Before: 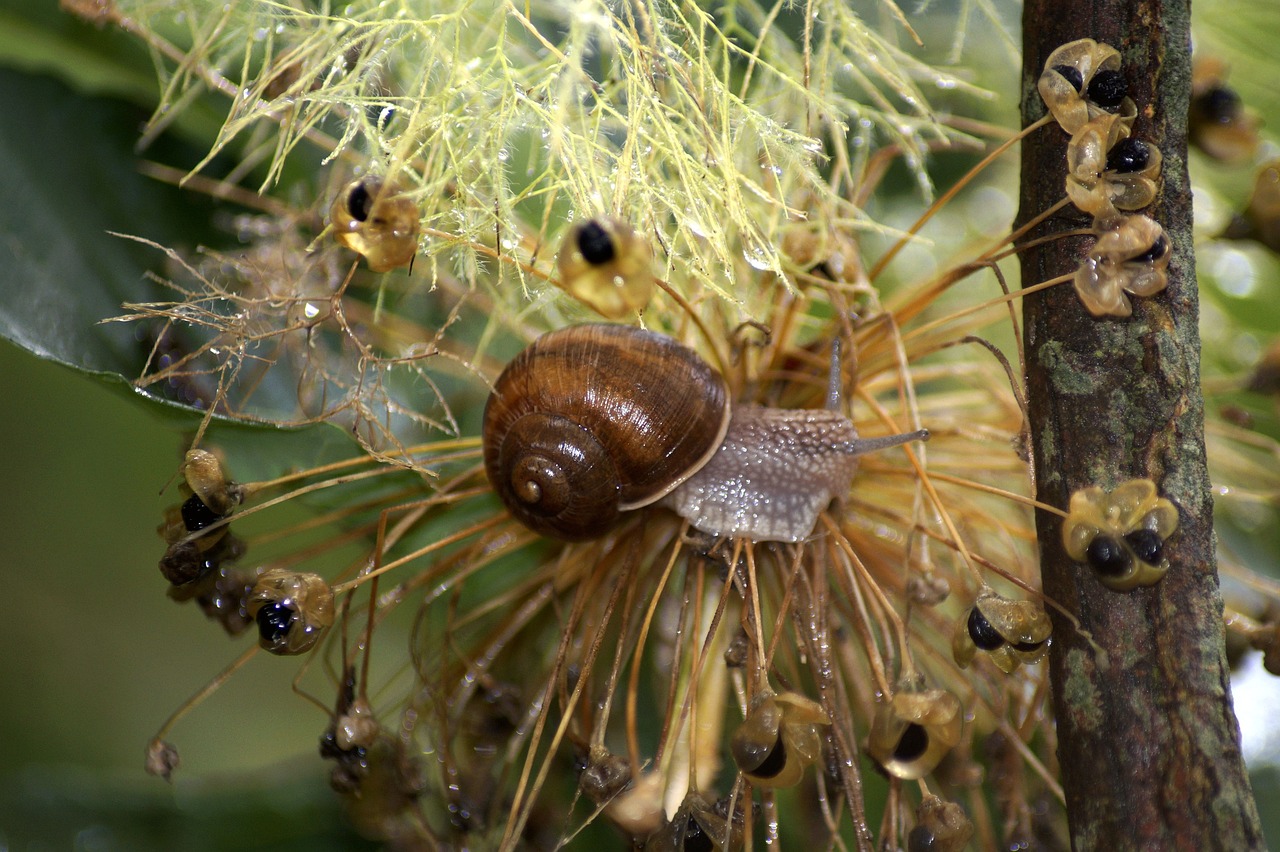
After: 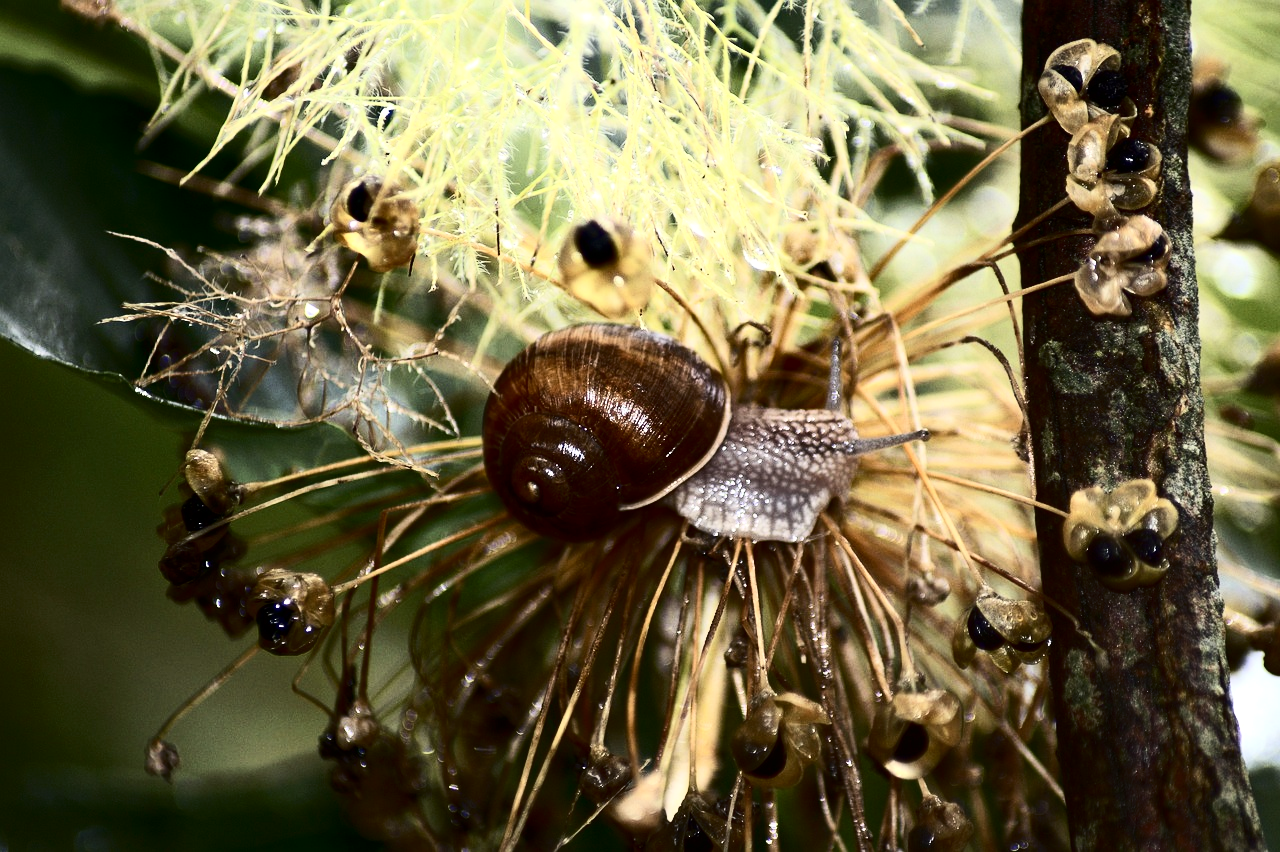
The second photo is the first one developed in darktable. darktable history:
contrast brightness saturation: contrast 0.512, saturation -0.09
exposure: exposure 0.204 EV, compensate exposure bias true, compensate highlight preservation false
